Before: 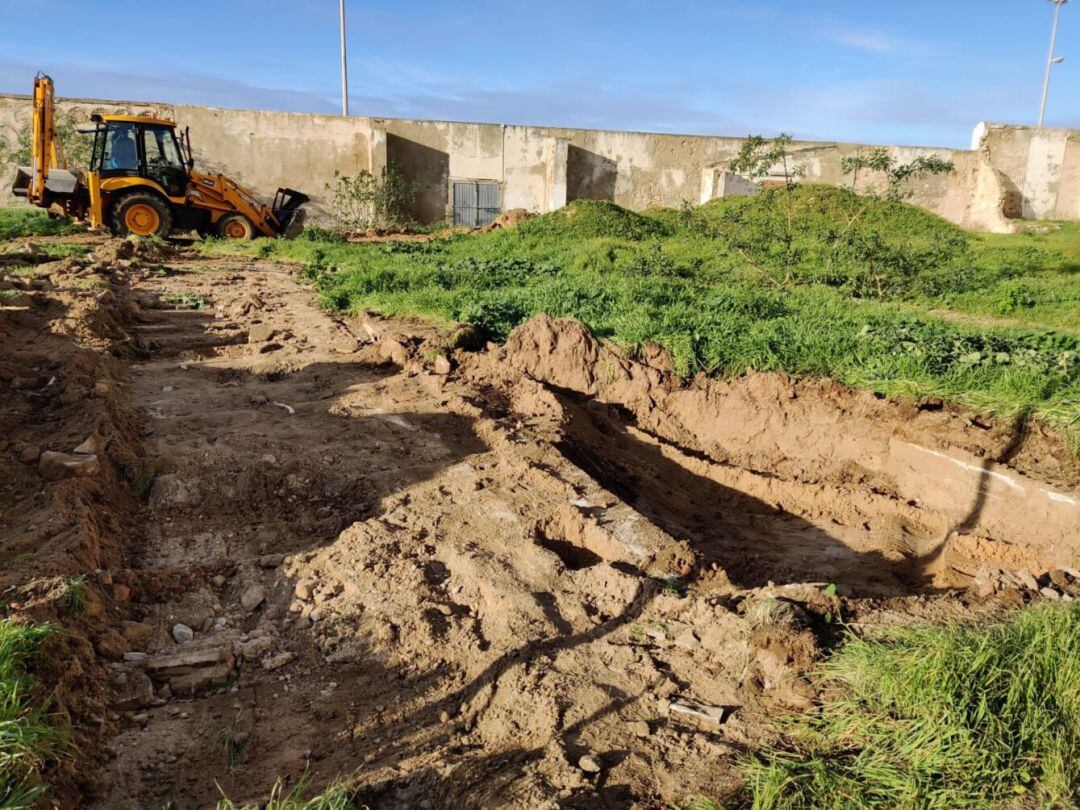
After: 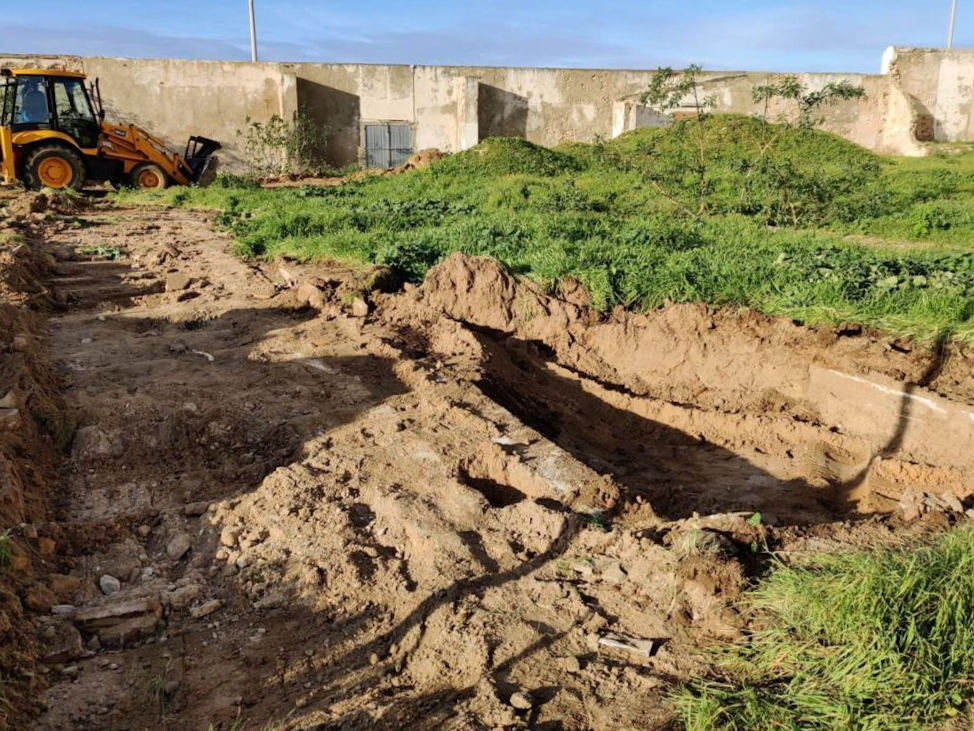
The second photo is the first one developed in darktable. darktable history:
crop and rotate: angle 1.96°, left 5.673%, top 5.673%
color correction: saturation 0.99
